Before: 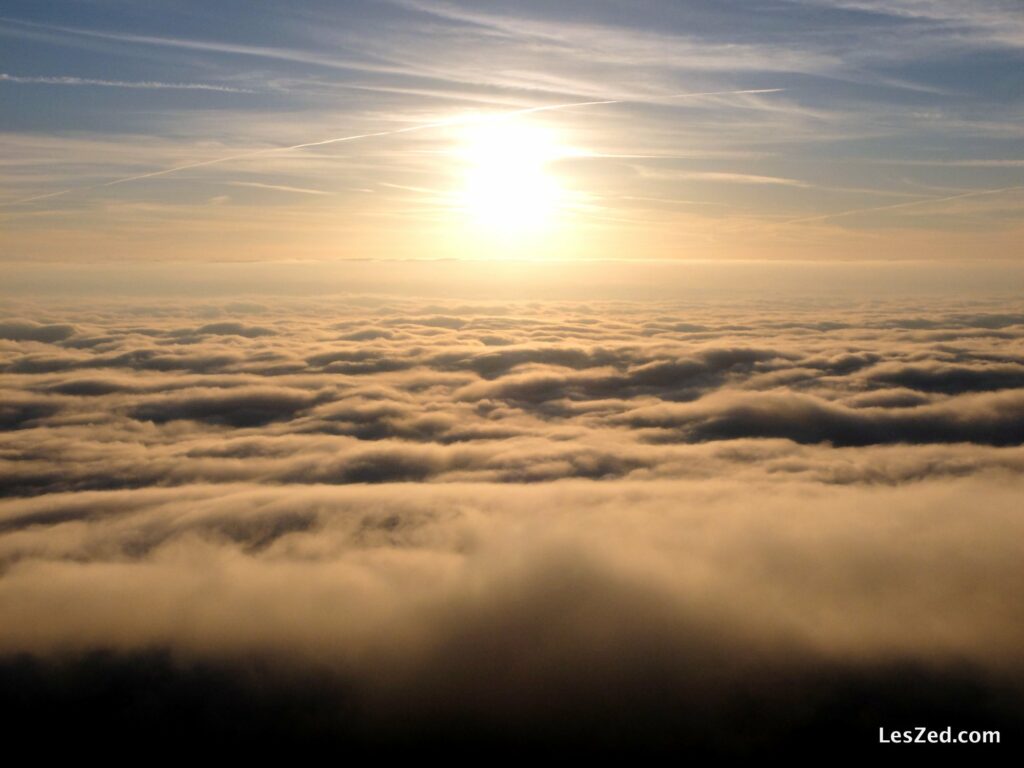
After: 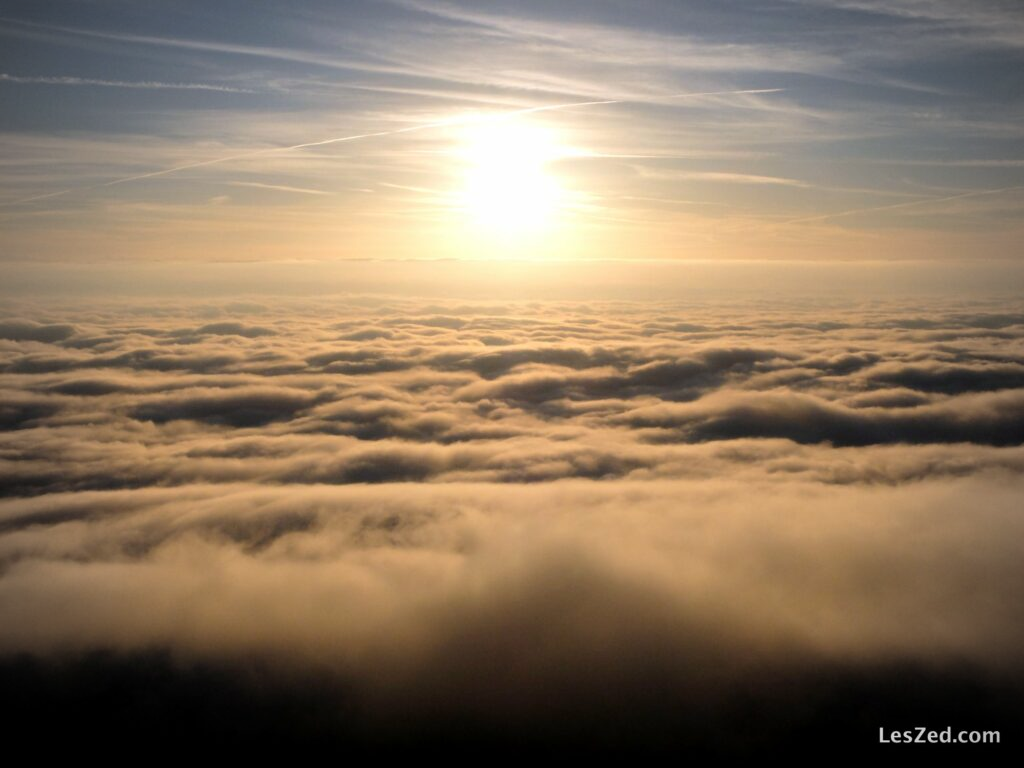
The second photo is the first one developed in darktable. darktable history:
vignetting: fall-off start 74.76%, width/height ratio 1.081, unbound false
